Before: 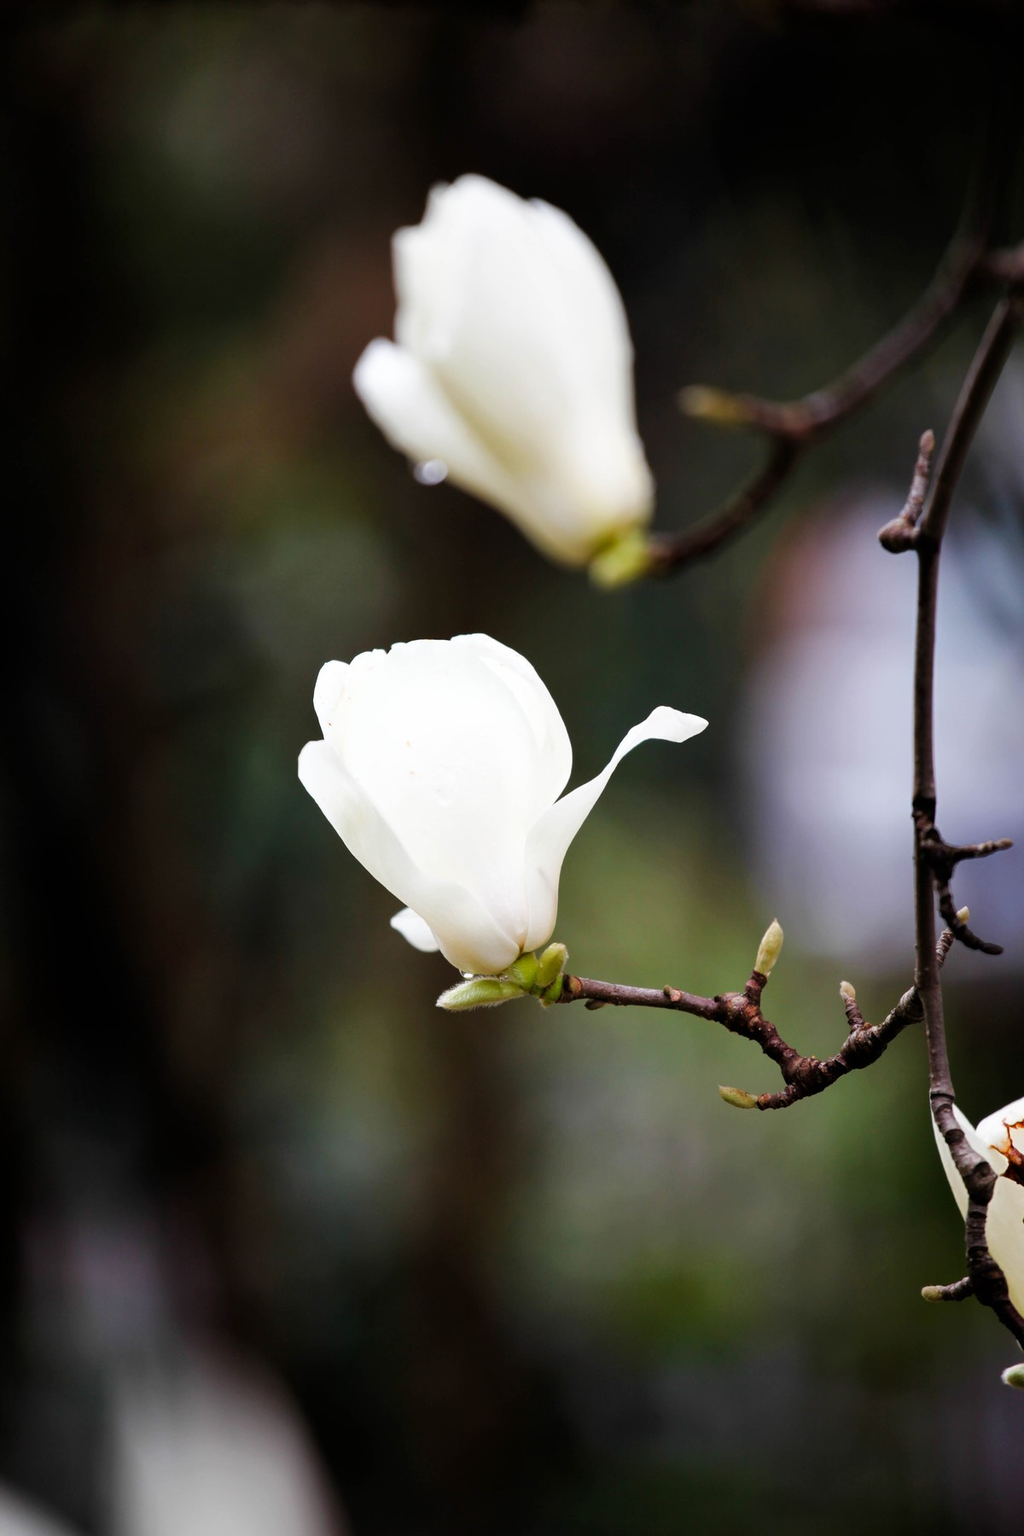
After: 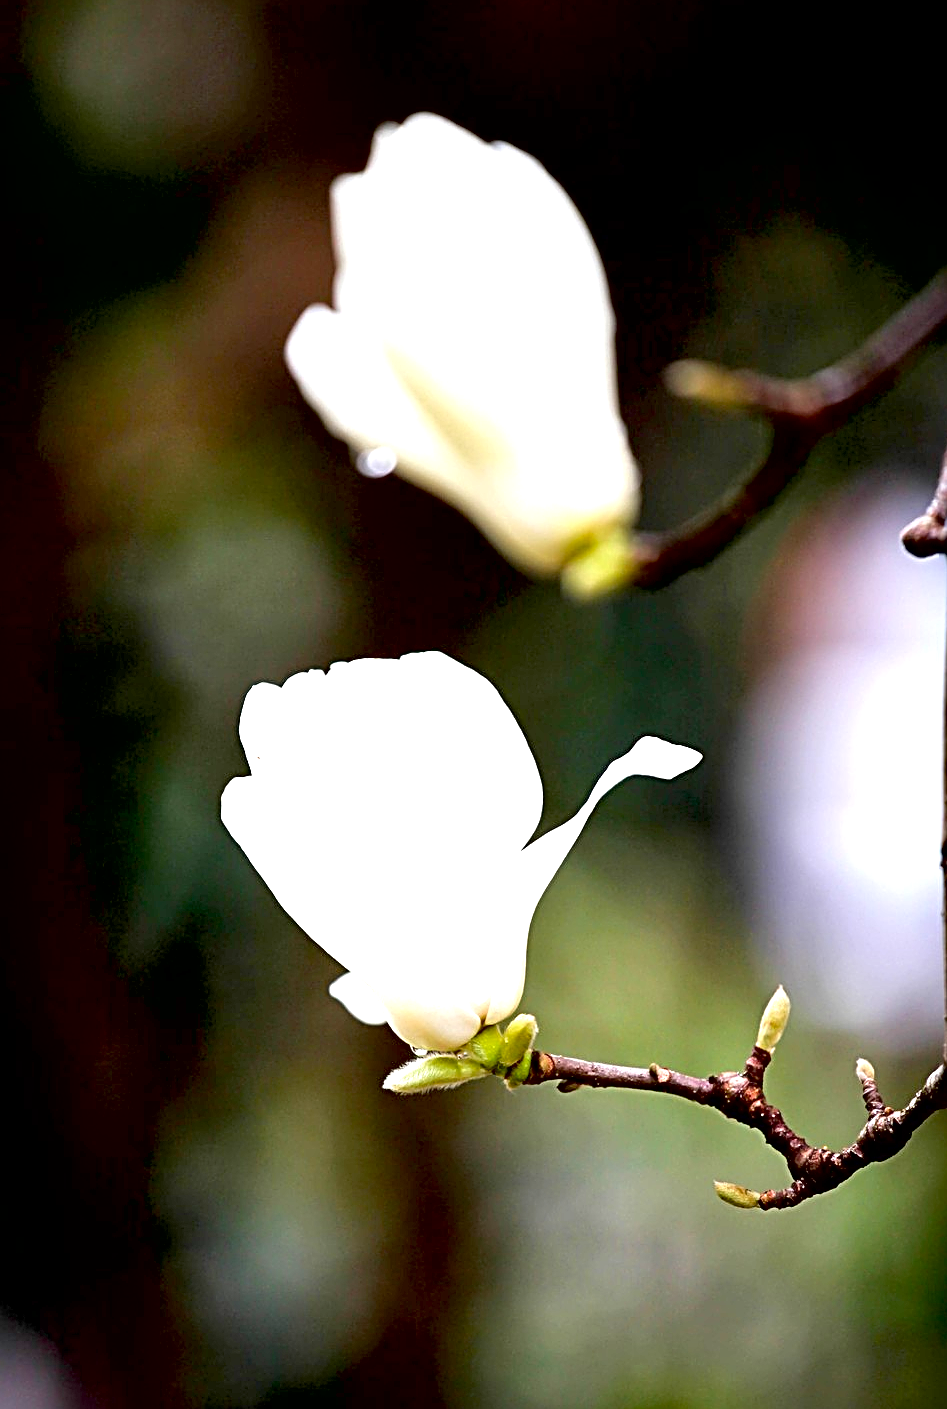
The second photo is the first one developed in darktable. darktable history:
local contrast: mode bilateral grid, contrast 20, coarseness 50, detail 119%, midtone range 0.2
exposure: black level correction 0.011, exposure 1.075 EV, compensate highlight preservation false
crop and rotate: left 10.729%, top 5.069%, right 10.317%, bottom 16.614%
sharpen: radius 2.975, amount 0.77
